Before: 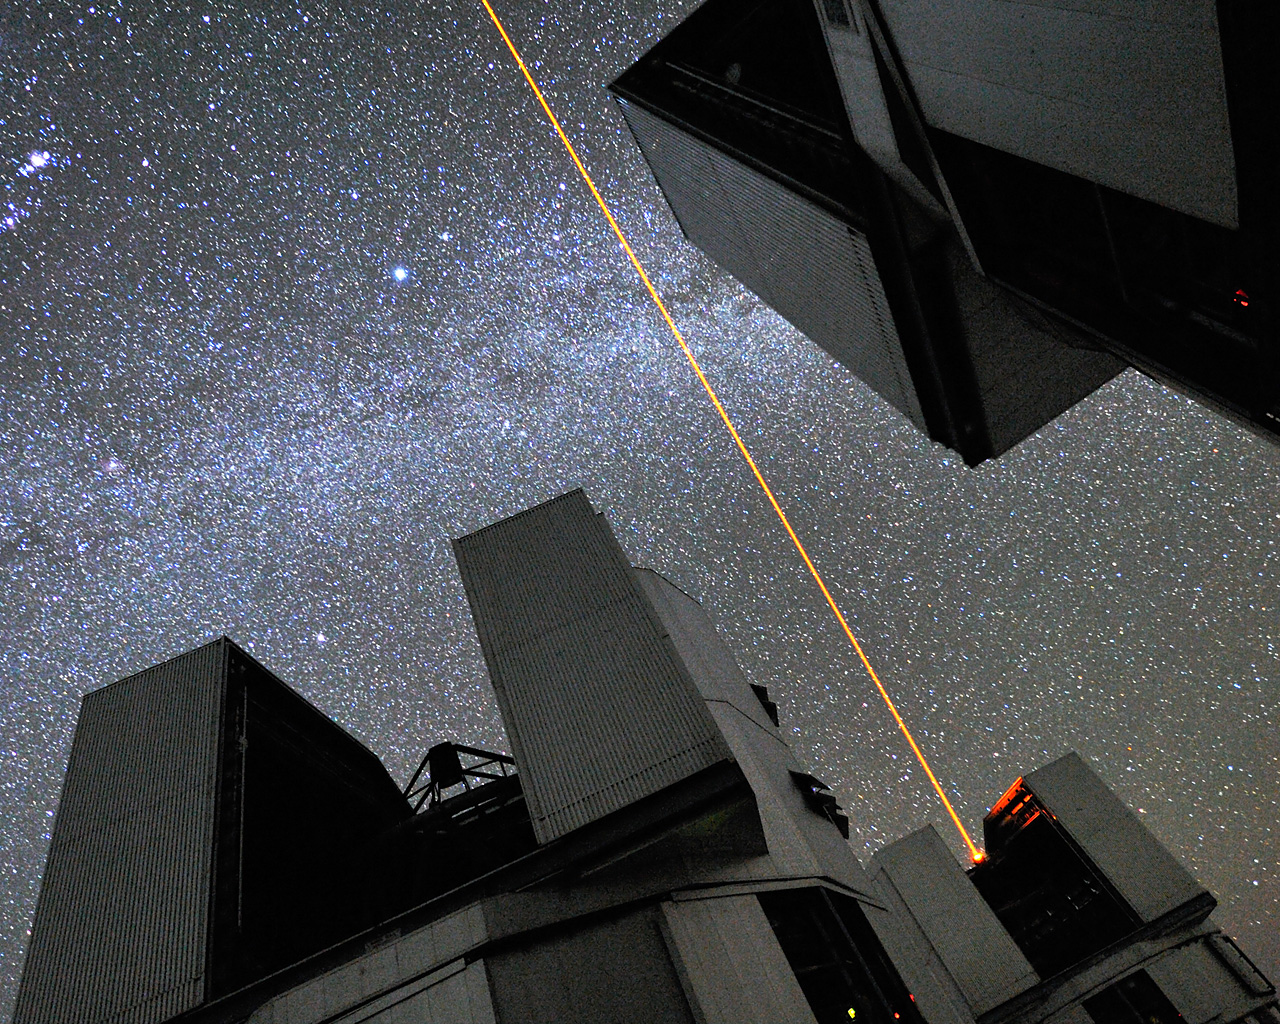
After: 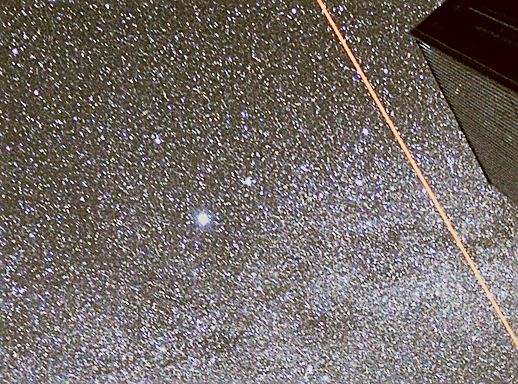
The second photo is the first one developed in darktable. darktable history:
crop: left 15.448%, top 5.449%, right 44.068%, bottom 56.966%
contrast brightness saturation: contrast 0.014, saturation -0.061
tone equalizer: -8 EV -0.407 EV, -7 EV -0.414 EV, -6 EV -0.323 EV, -5 EV -0.227 EV, -3 EV 0.242 EV, -2 EV 0.309 EV, -1 EV 0.398 EV, +0 EV 0.444 EV, edges refinement/feathering 500, mask exposure compensation -1.57 EV, preserve details no
color correction: highlights a* -0.422, highlights b* 0.179, shadows a* 4.74, shadows b* 20.43
exposure: exposure 0.134 EV, compensate exposure bias true, compensate highlight preservation false
filmic rgb: black relative exposure -16 EV, white relative exposure 4.92 EV, hardness 6.24, preserve chrominance no, color science v5 (2021), contrast in shadows safe, contrast in highlights safe
sharpen: amount 0.466
